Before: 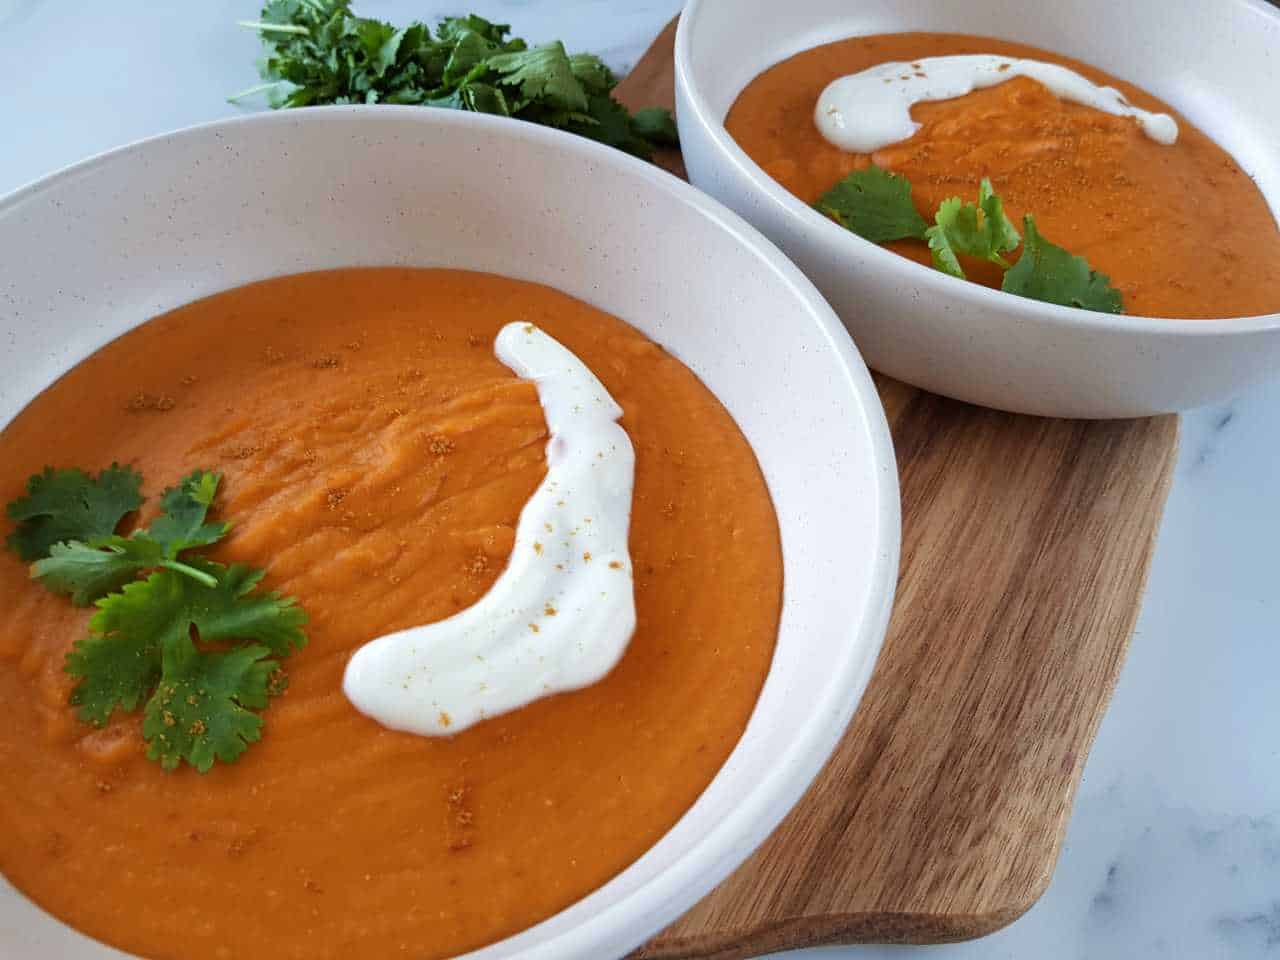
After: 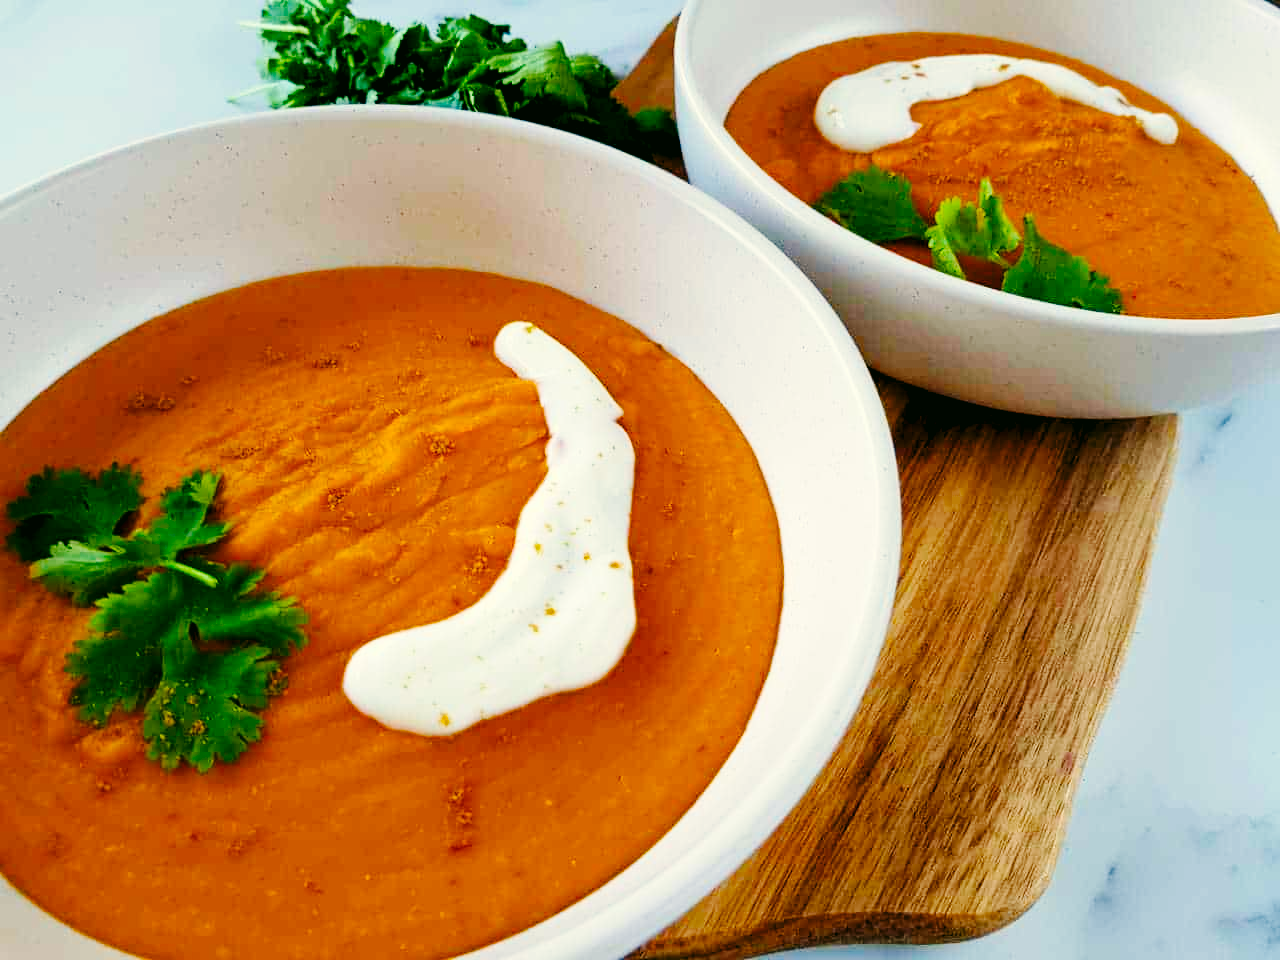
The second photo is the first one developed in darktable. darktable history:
color balance rgb: global offset › luminance -1.417%, perceptual saturation grading › global saturation 30.743%, global vibrance 20%
color correction: highlights a* -0.412, highlights b* 9.23, shadows a* -9.07, shadows b* 1.02
base curve: curves: ch0 [(0, 0) (0.036, 0.025) (0.121, 0.166) (0.206, 0.329) (0.605, 0.79) (1, 1)], preserve colors none
